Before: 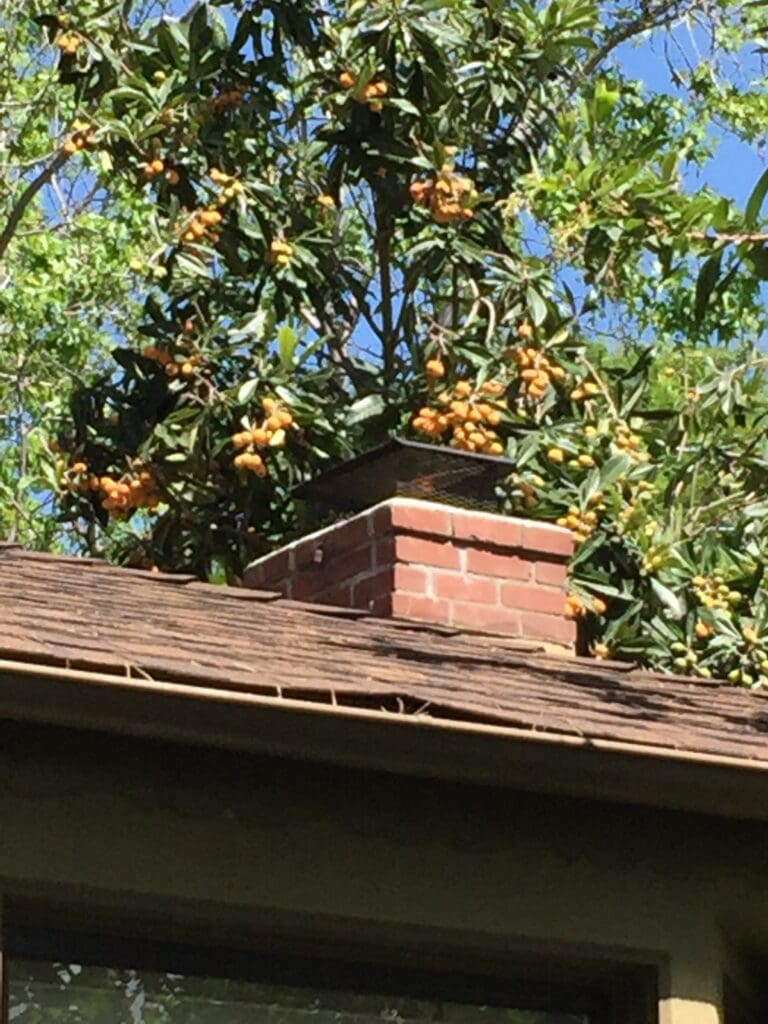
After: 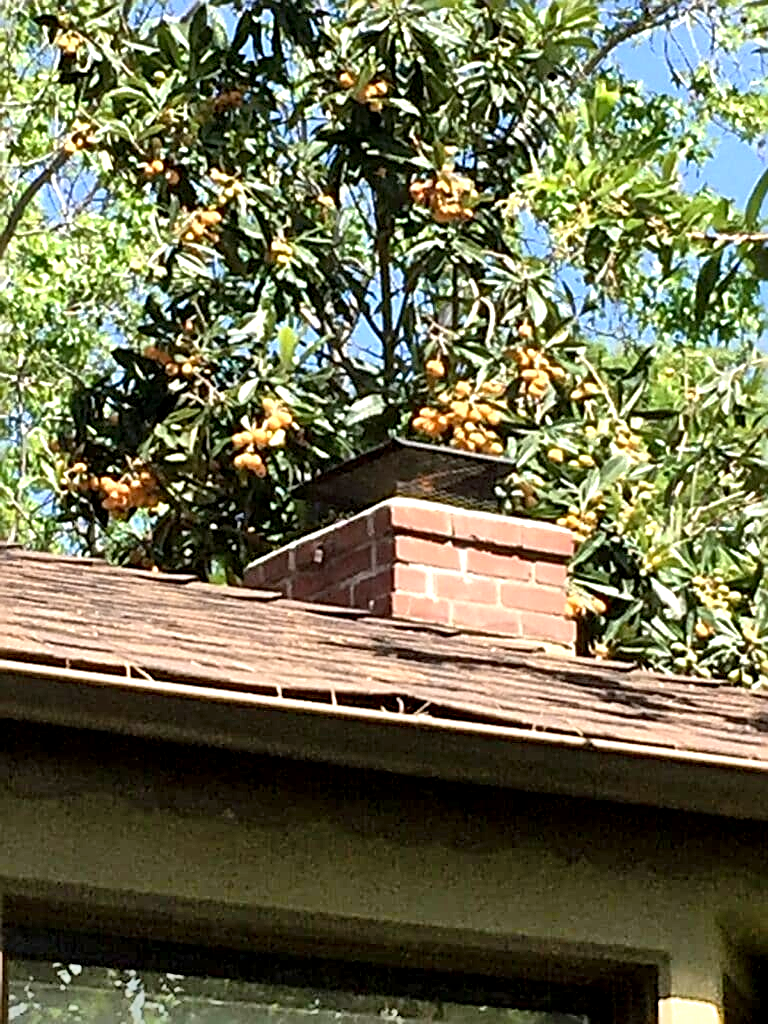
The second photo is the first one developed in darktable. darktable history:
sharpen: radius 2.676, amount 0.669
exposure: black level correction 0.005, exposure 0.286 EV, compensate highlight preservation false
shadows and highlights: radius 110.86, shadows 51.09, white point adjustment 9.16, highlights -4.17, highlights color adjustment 32.2%, soften with gaussian
